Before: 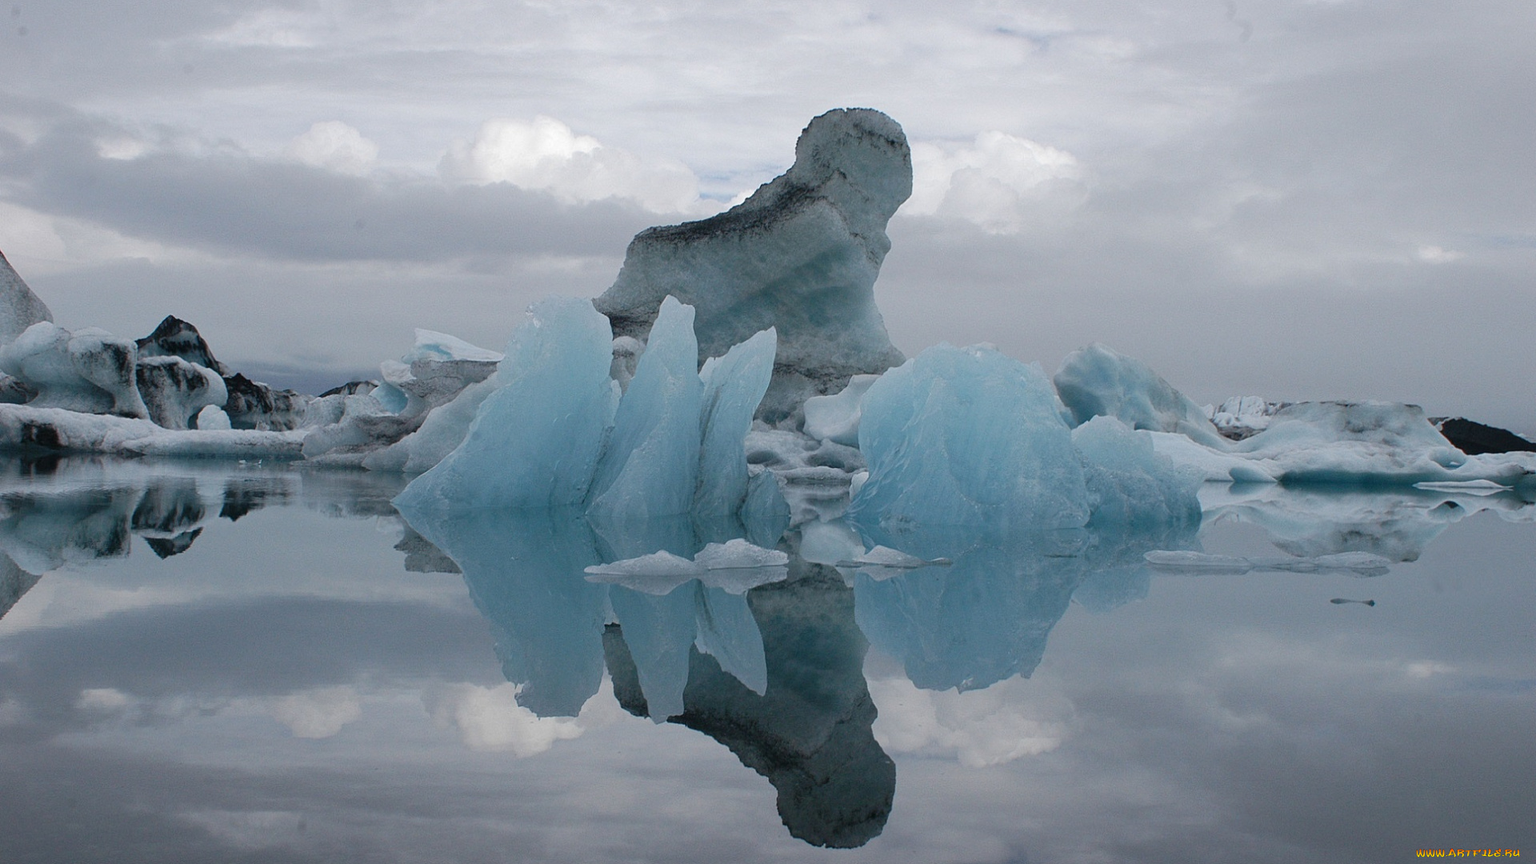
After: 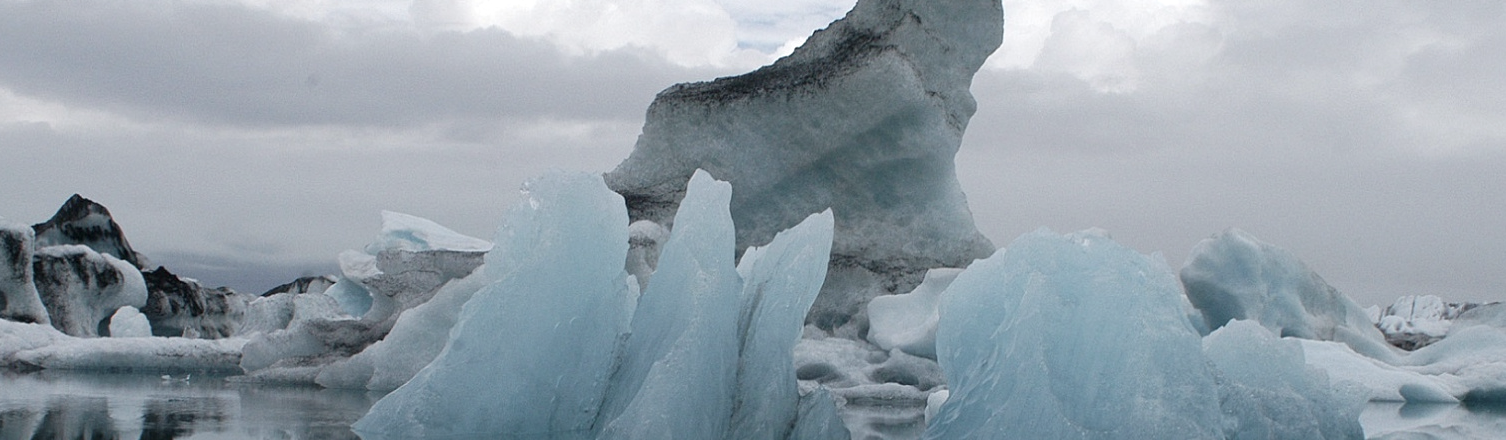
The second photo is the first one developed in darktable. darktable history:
crop: left 7.184%, top 18.599%, right 14.337%, bottom 40.593%
color zones: curves: ch0 [(0, 0.511) (0.143, 0.531) (0.286, 0.56) (0.429, 0.5) (0.571, 0.5) (0.714, 0.5) (0.857, 0.5) (1, 0.5)]; ch1 [(0, 0.525) (0.143, 0.705) (0.286, 0.715) (0.429, 0.35) (0.571, 0.35) (0.714, 0.35) (0.857, 0.4) (1, 0.4)]; ch2 [(0, 0.572) (0.143, 0.512) (0.286, 0.473) (0.429, 0.45) (0.571, 0.5) (0.714, 0.5) (0.857, 0.518) (1, 0.518)]
exposure: black level correction 0.002, exposure 0.3 EV, compensate exposure bias true, compensate highlight preservation false
